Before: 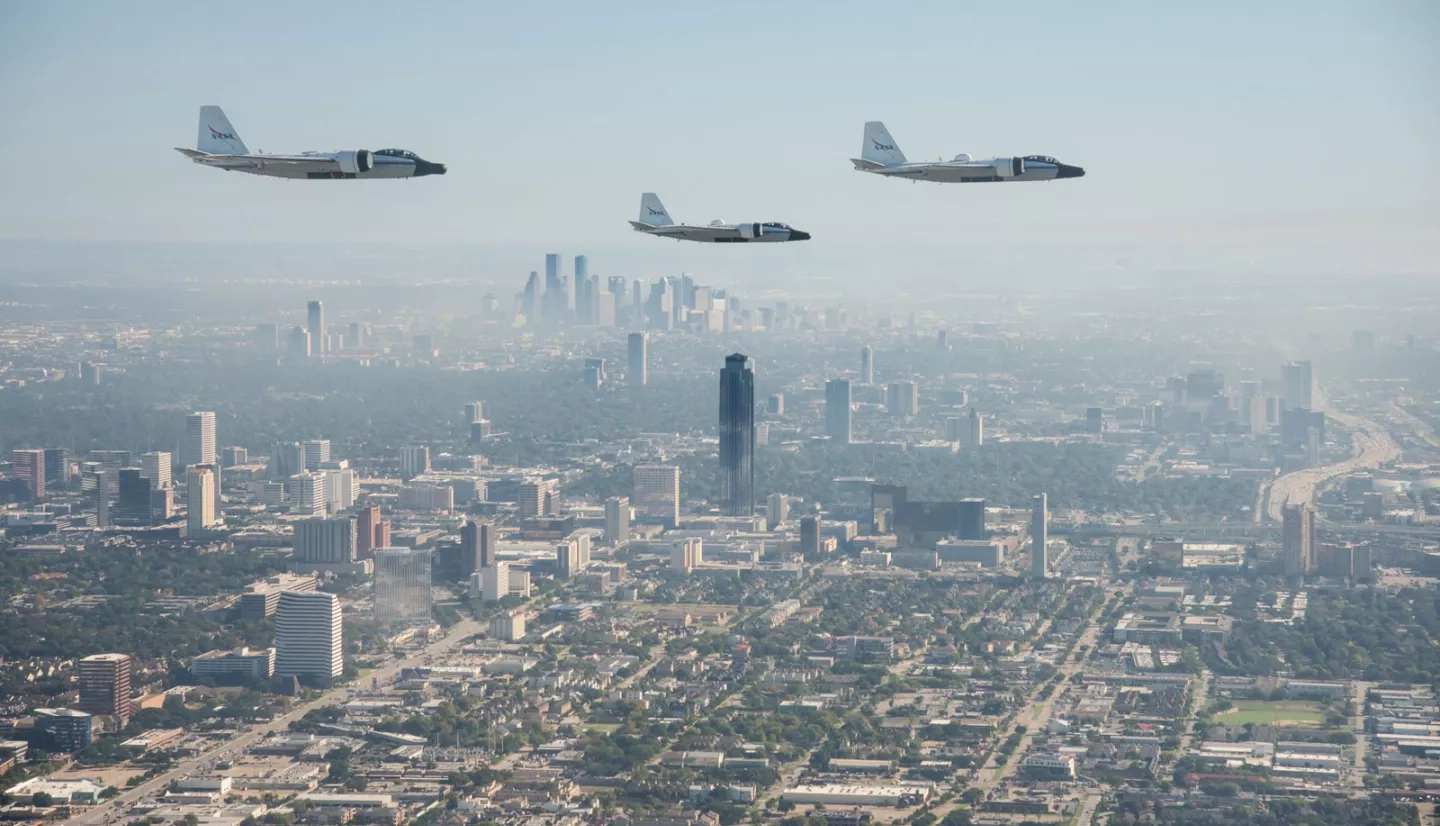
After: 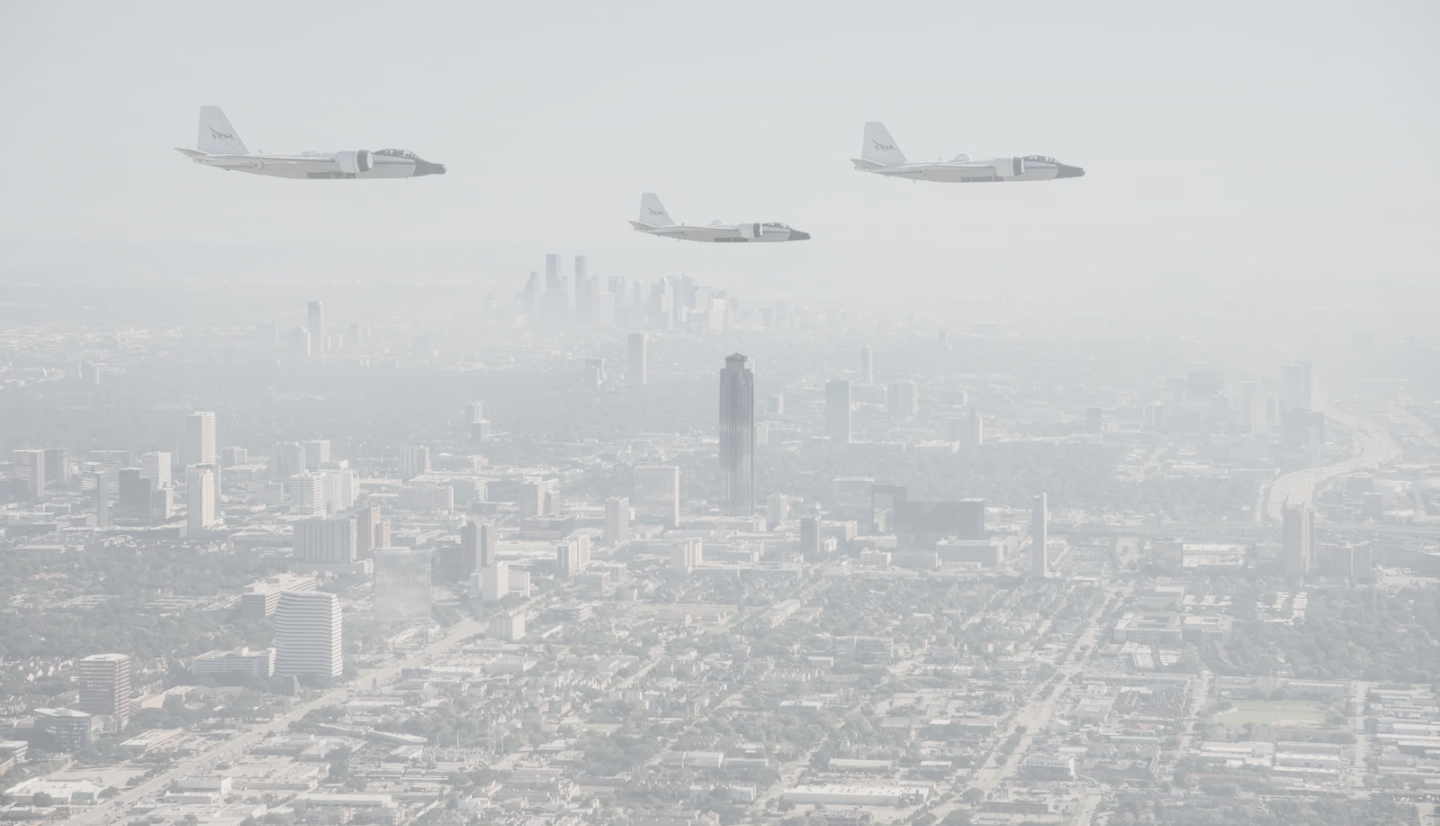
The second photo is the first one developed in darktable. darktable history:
contrast brightness saturation: contrast -0.318, brightness 0.749, saturation -0.775
